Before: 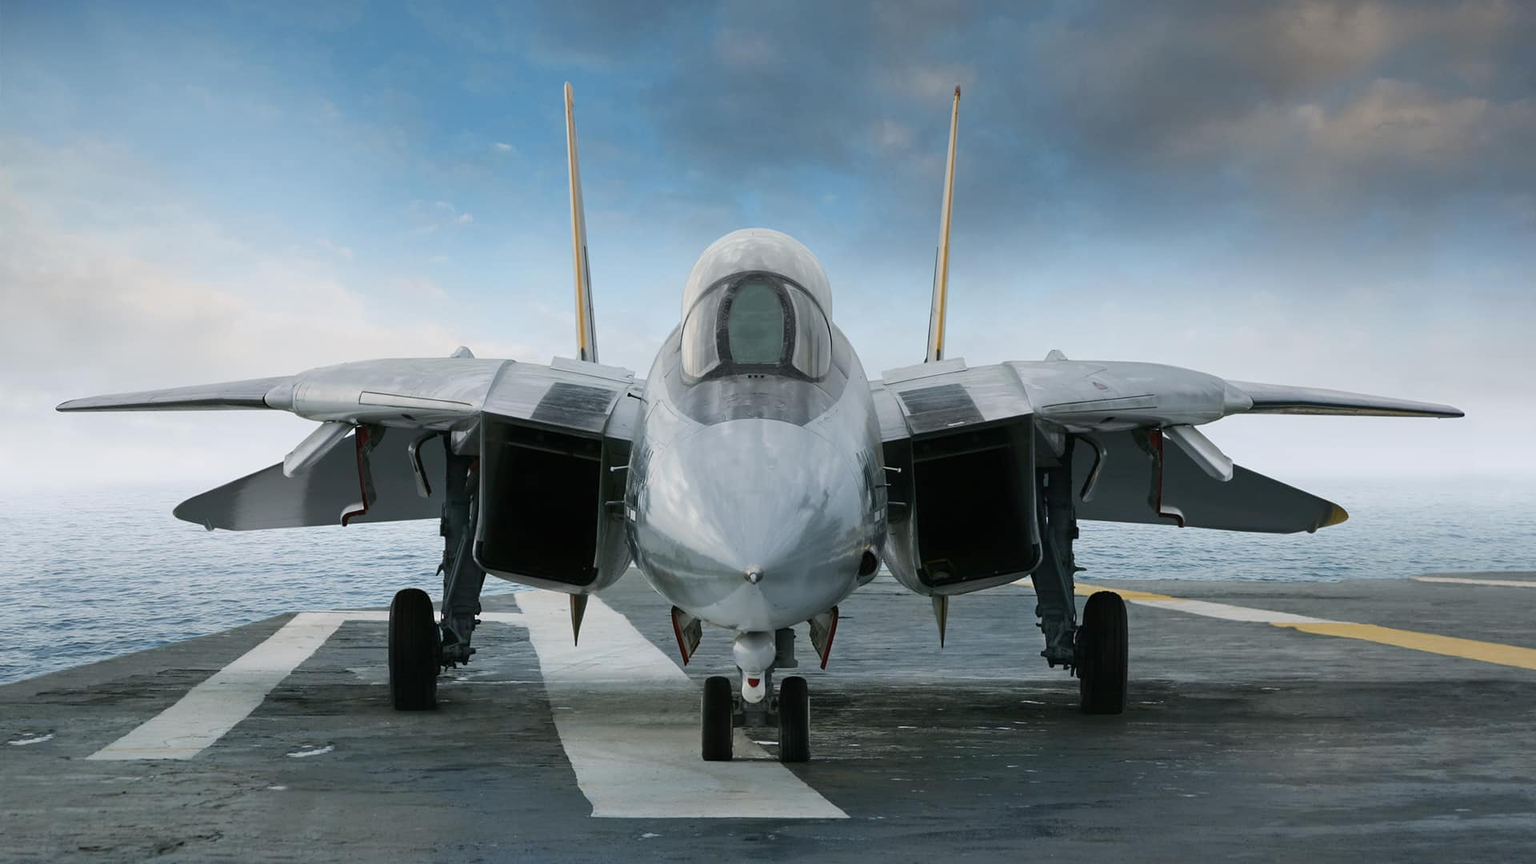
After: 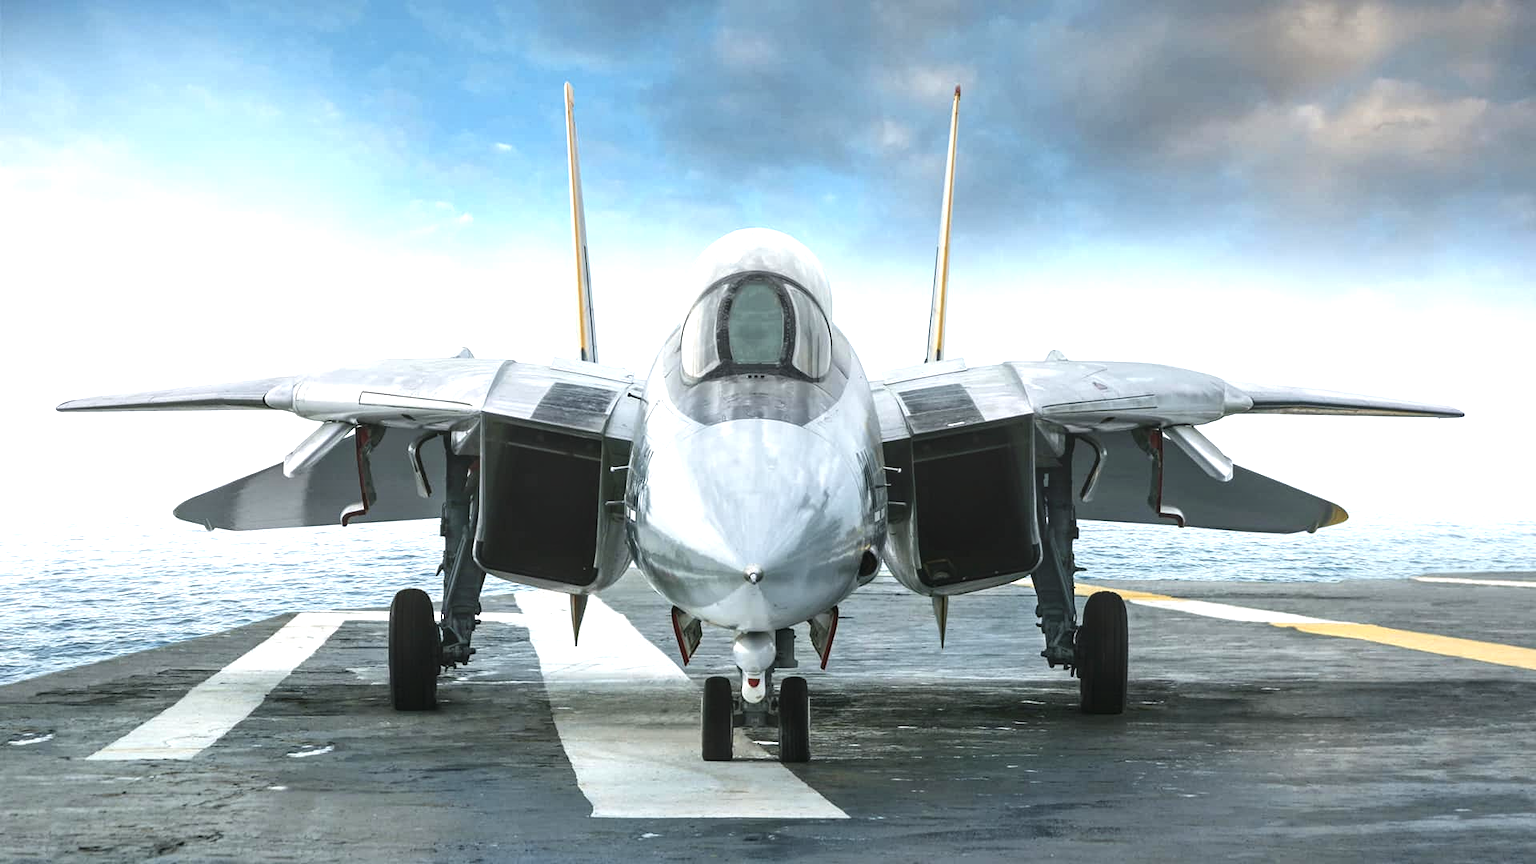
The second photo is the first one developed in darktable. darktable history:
tone equalizer: on, module defaults
local contrast: detail 144%
exposure: black level correction -0.005, exposure 1 EV, compensate highlight preservation false
